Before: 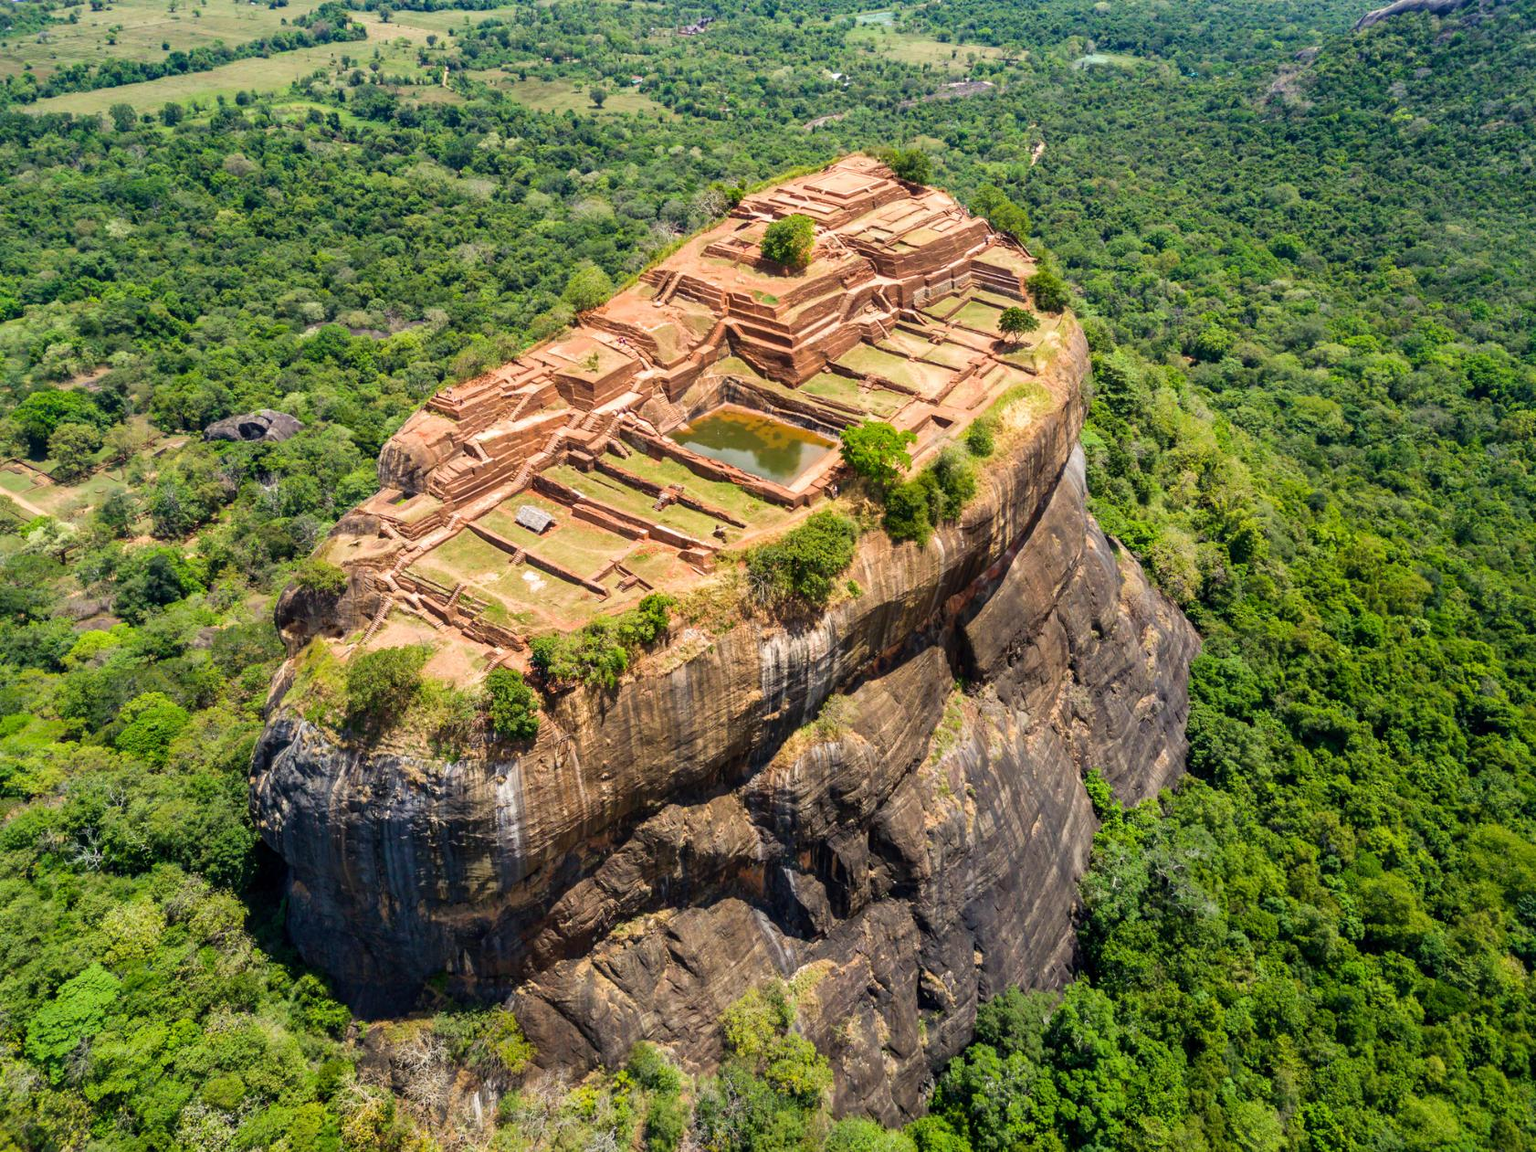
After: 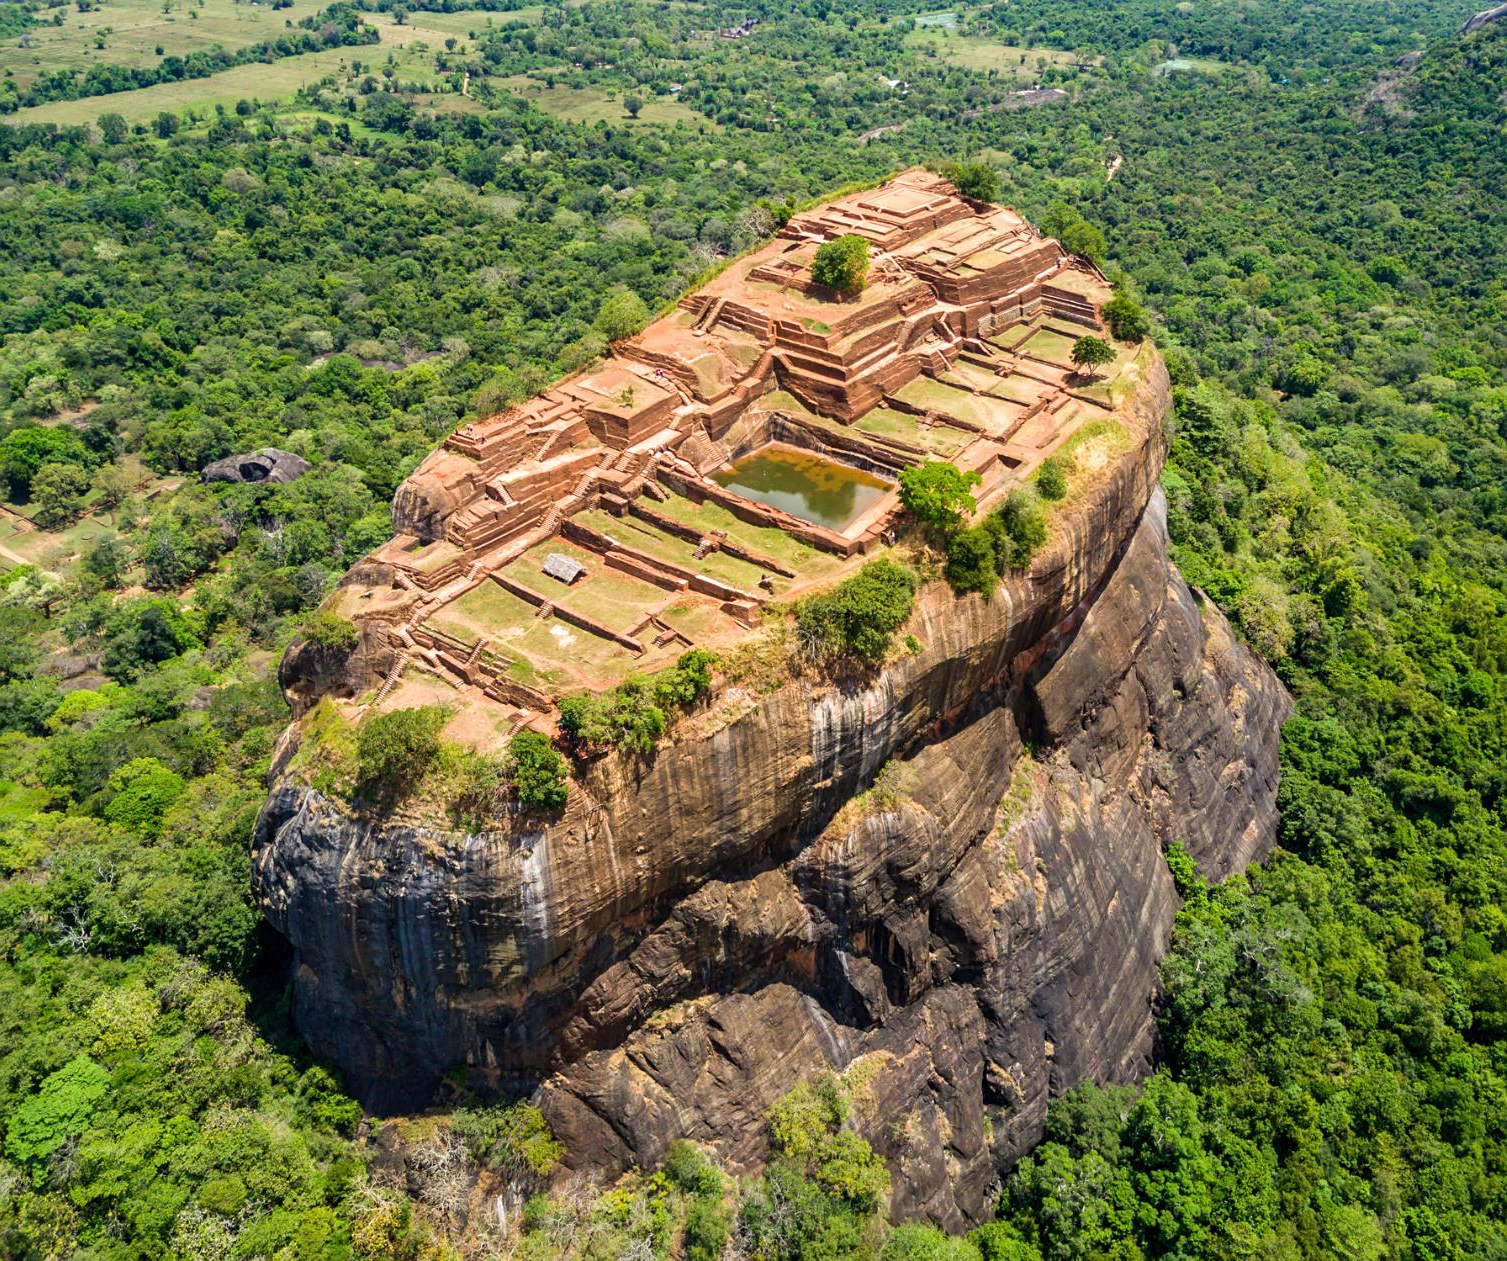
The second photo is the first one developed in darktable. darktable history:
sharpen: amount 0.216
crop and rotate: left 1.32%, right 9.039%
